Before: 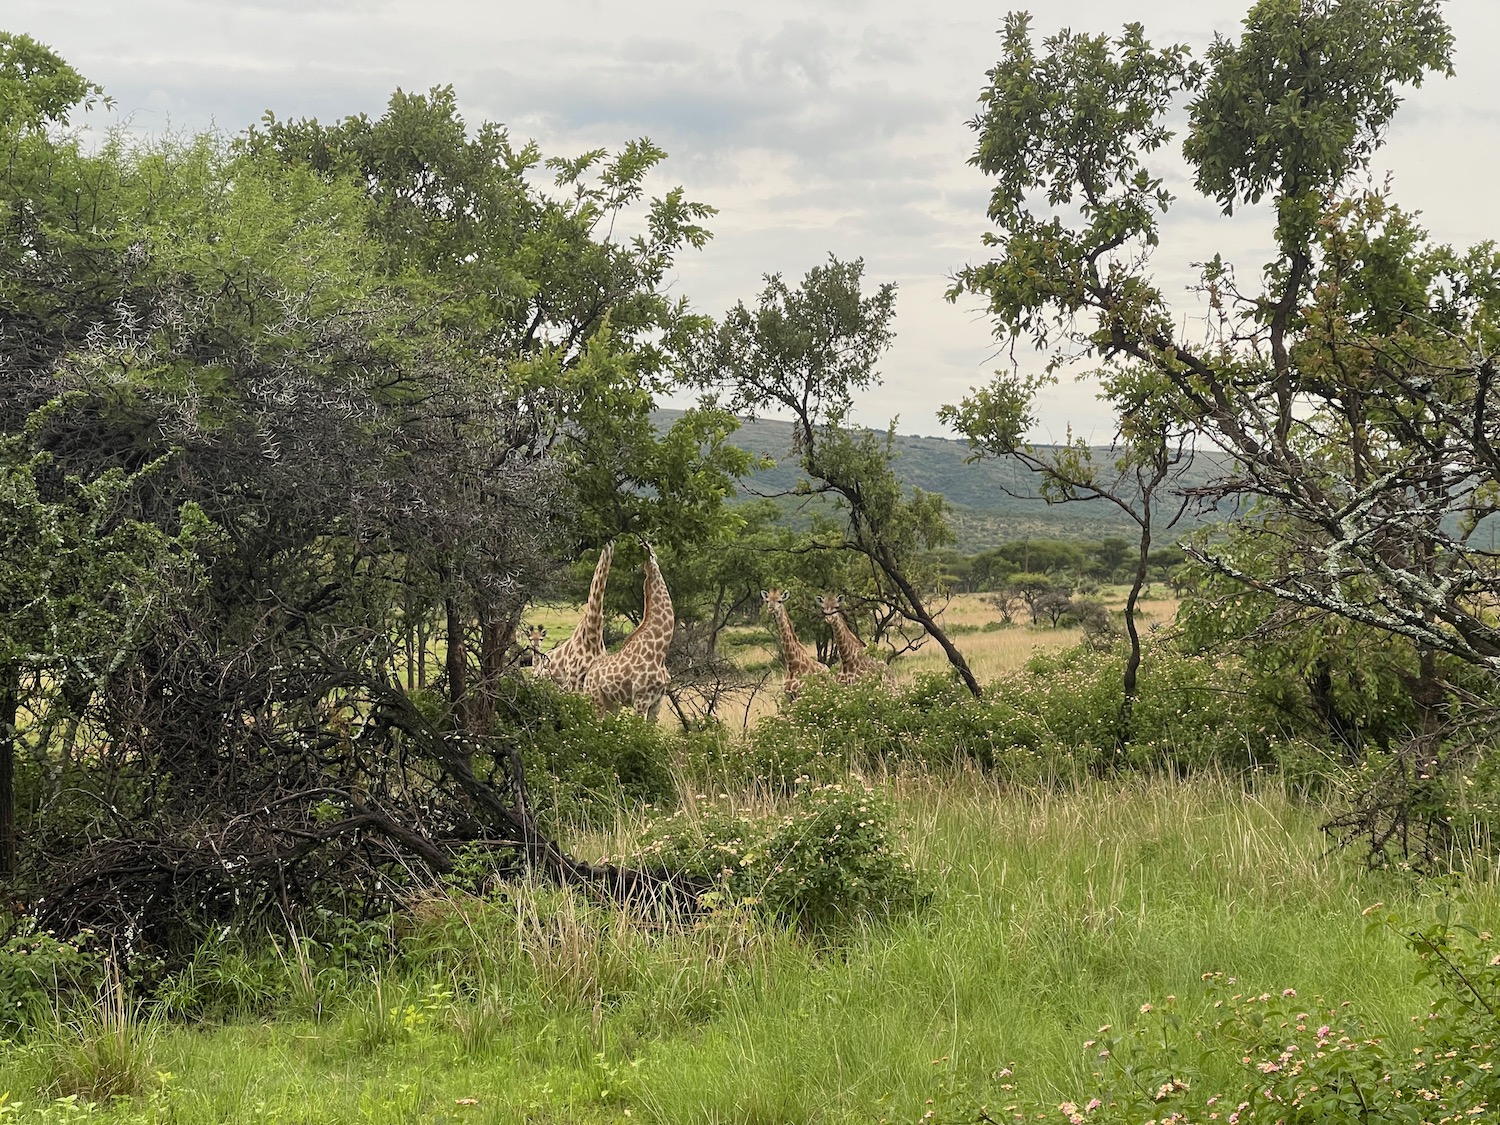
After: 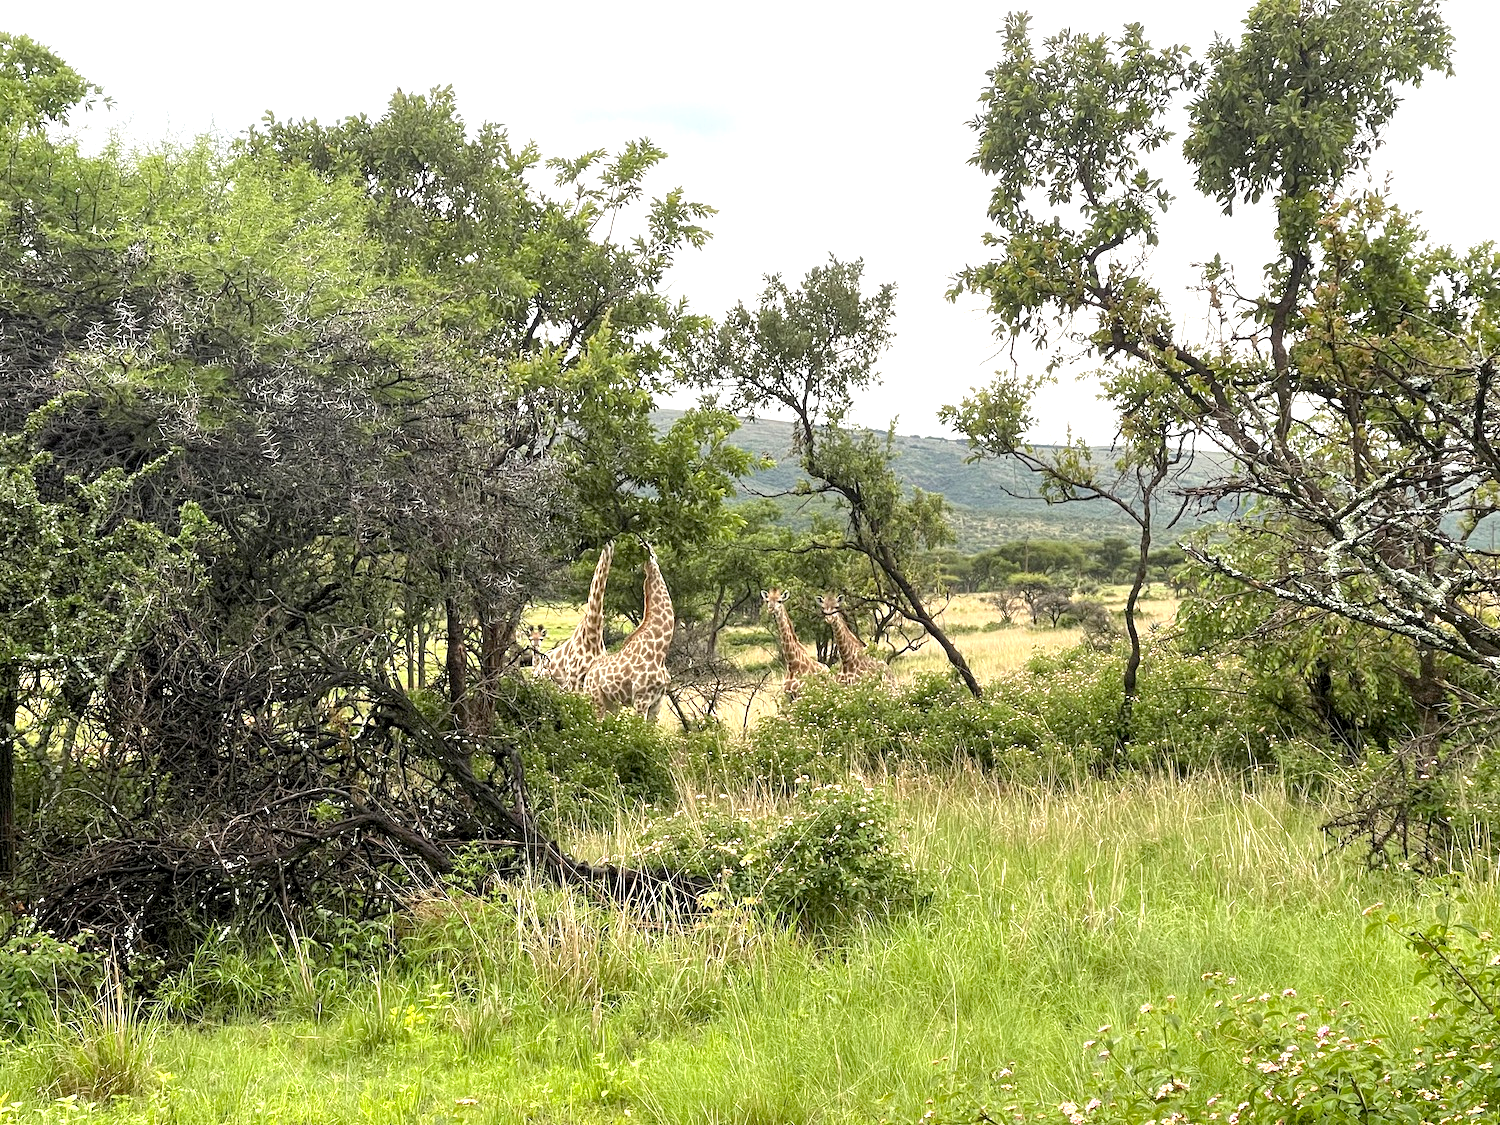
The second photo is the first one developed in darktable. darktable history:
local contrast: highlights 106%, shadows 102%, detail 119%, midtone range 0.2
exposure: black level correction 0, exposure 0.895 EV, compensate highlight preservation false
